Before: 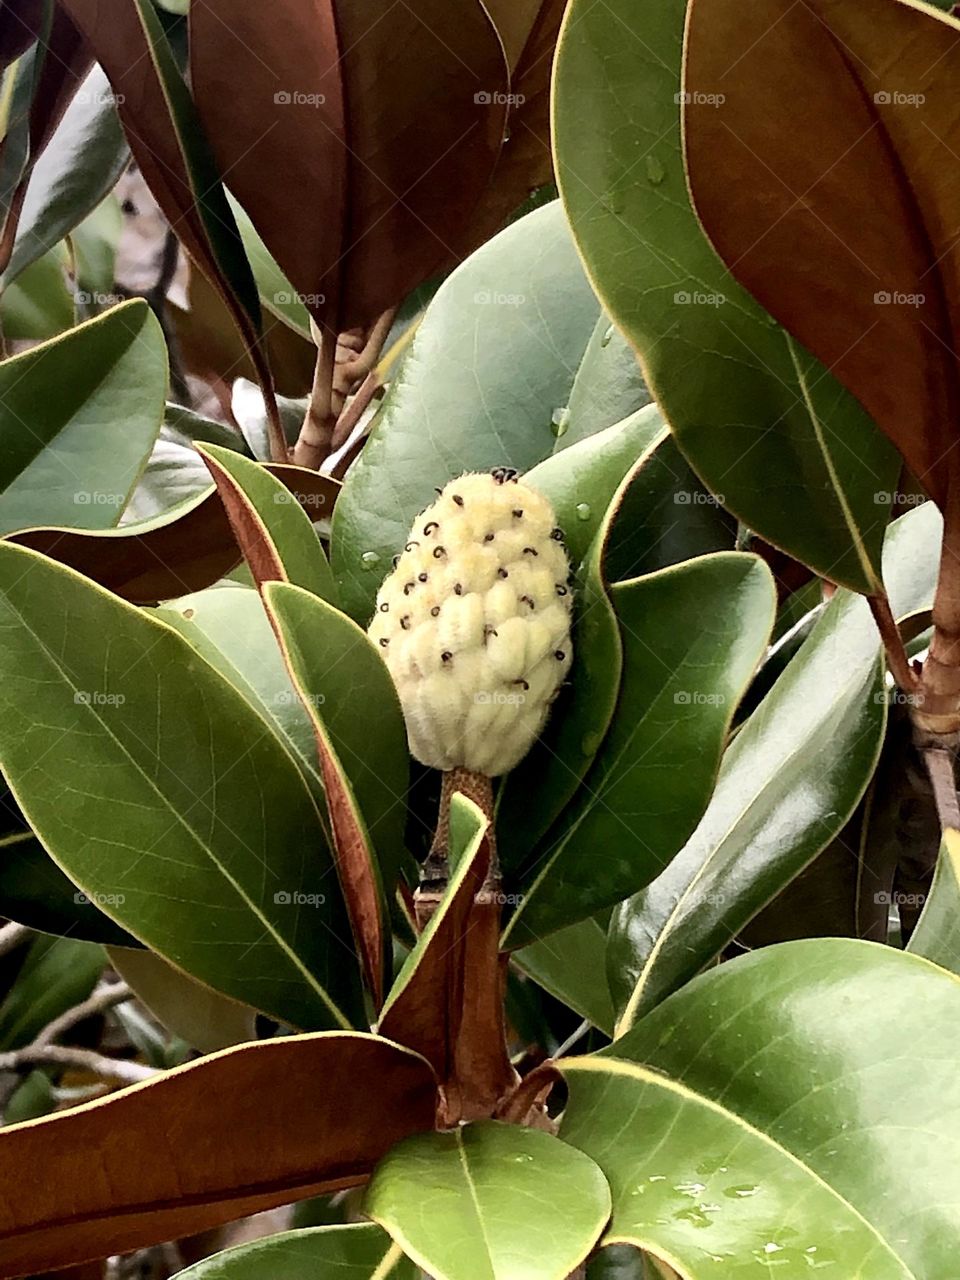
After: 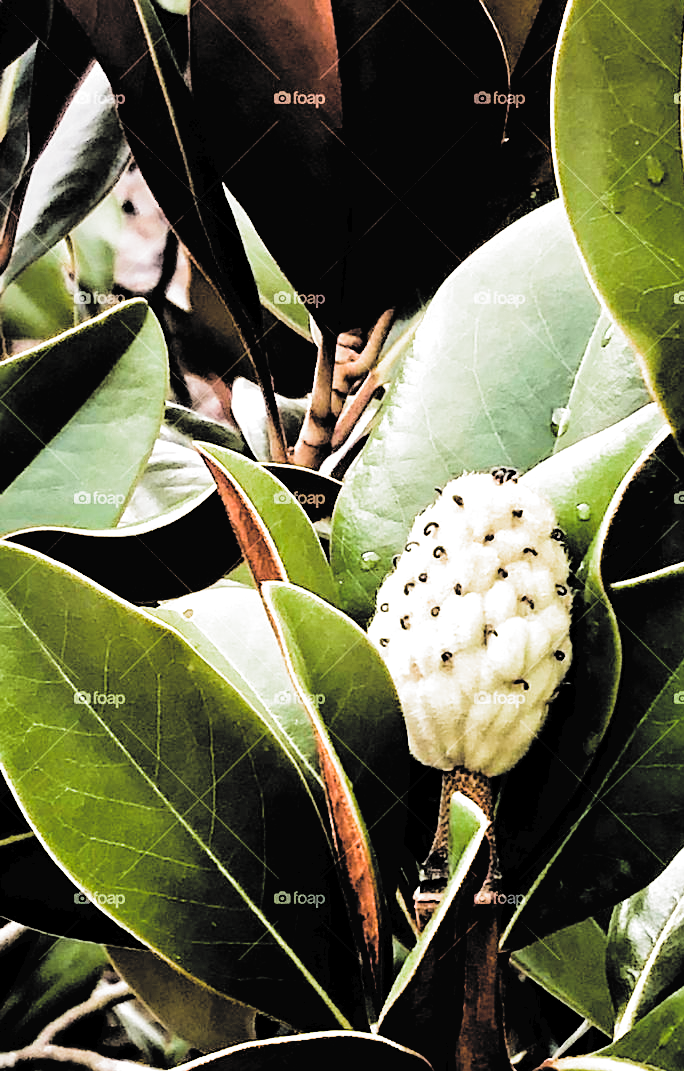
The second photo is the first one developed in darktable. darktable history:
sharpen: amount 0.214
crop: right 28.652%, bottom 16.322%
contrast brightness saturation: contrast 0.098, brightness 0.311, saturation 0.137
color balance rgb: perceptual saturation grading › global saturation 19.343%, perceptual brilliance grading › global brilliance -4.7%, perceptual brilliance grading › highlights 24.75%, perceptual brilliance grading › mid-tones 6.995%, perceptual brilliance grading › shadows -4.616%, global vibrance 14.383%
exposure: black level correction 0.003, exposure 0.384 EV, compensate highlight preservation false
filmic rgb: black relative exposure -3.63 EV, white relative exposure 2.11 EV, hardness 3.62, add noise in highlights 0, preserve chrominance luminance Y, color science v3 (2019), use custom middle-gray values true, contrast in highlights soft
tone equalizer: -8 EV -0.017 EV, -7 EV 0.026 EV, -6 EV -0.007 EV, -5 EV 0.009 EV, -4 EV -0.052 EV, -3 EV -0.235 EV, -2 EV -0.687 EV, -1 EV -1 EV, +0 EV -0.991 EV, smoothing diameter 2.18%, edges refinement/feathering 24.07, mask exposure compensation -1.57 EV, filter diffusion 5
